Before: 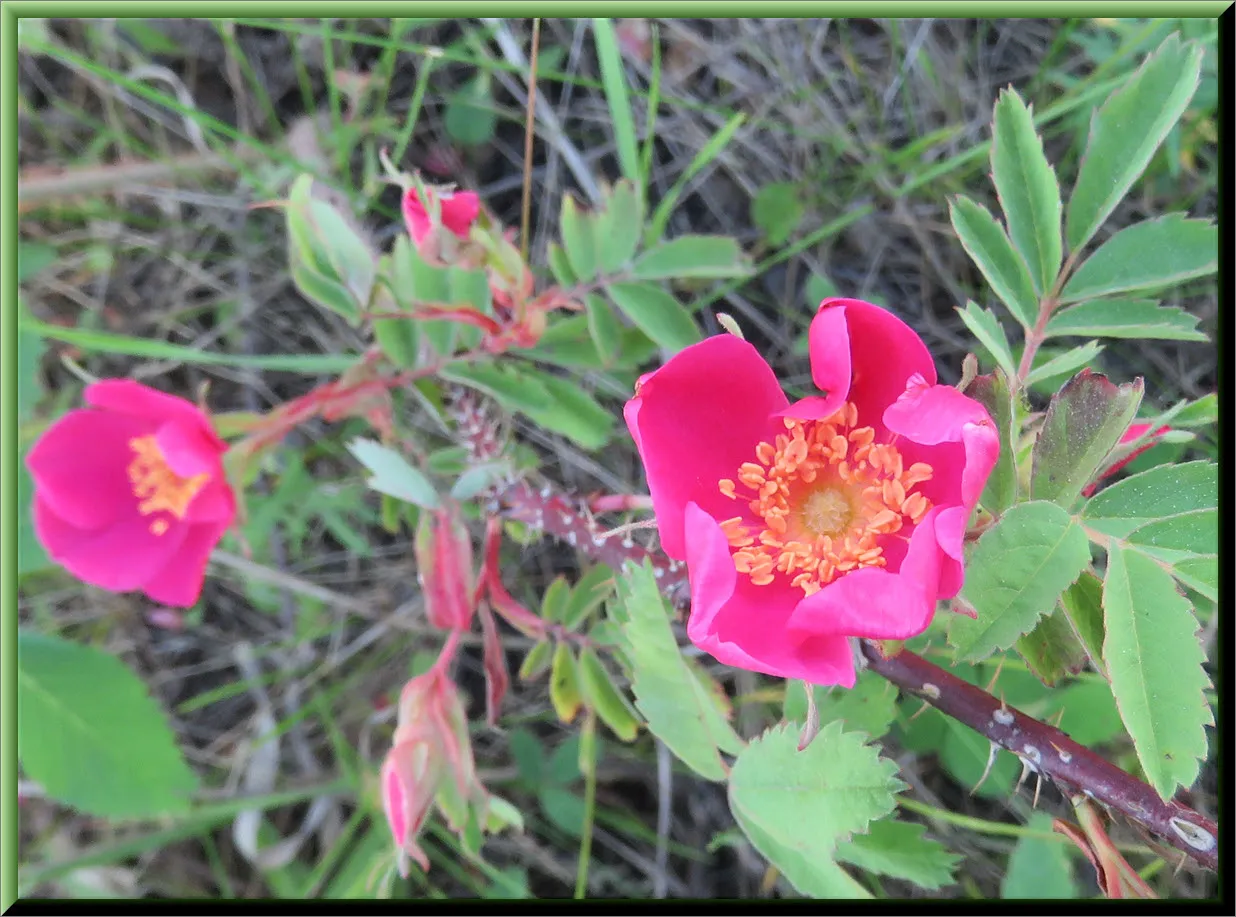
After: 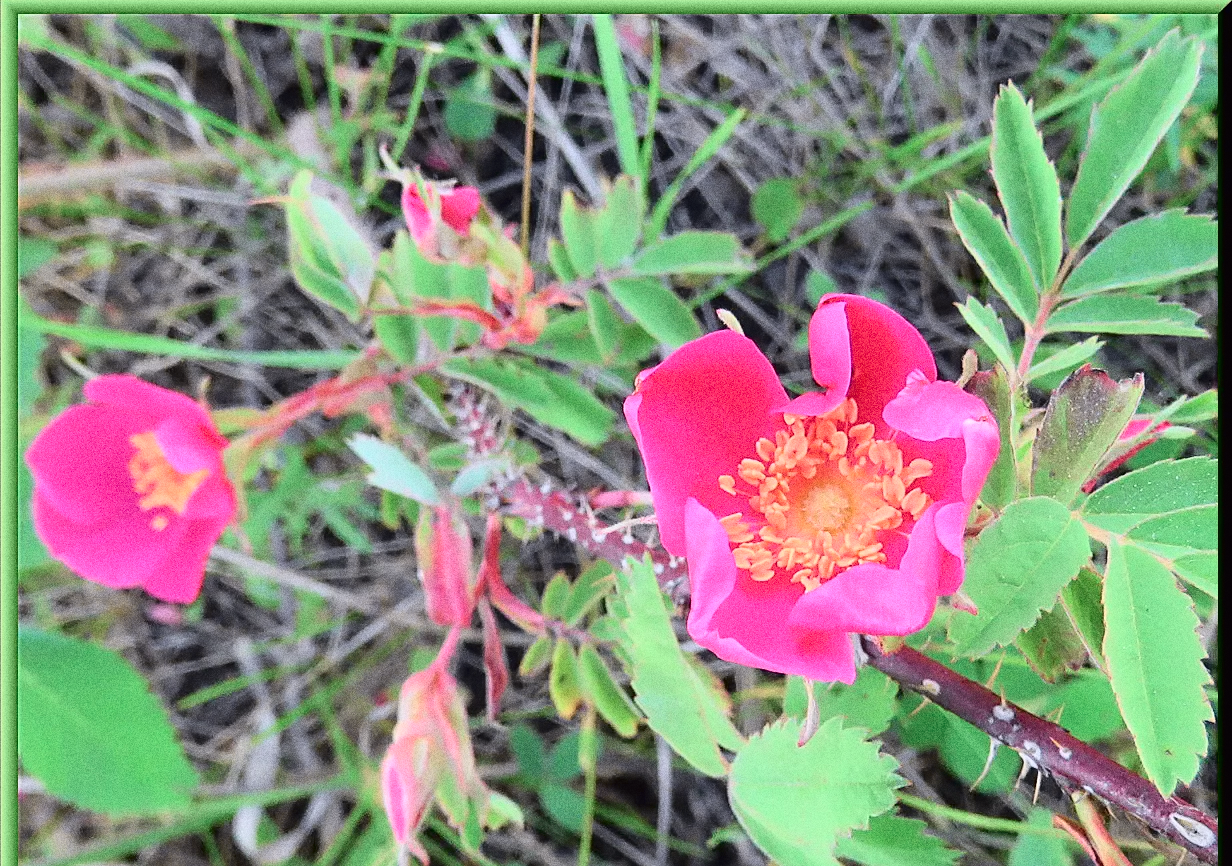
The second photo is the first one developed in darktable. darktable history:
tone curve: curves: ch0 [(0, 0.011) (0.053, 0.026) (0.174, 0.115) (0.398, 0.444) (0.673, 0.775) (0.829, 0.906) (0.991, 0.981)]; ch1 [(0, 0) (0.264, 0.22) (0.407, 0.373) (0.463, 0.457) (0.492, 0.501) (0.512, 0.513) (0.54, 0.543) (0.585, 0.617) (0.659, 0.686) (0.78, 0.8) (1, 1)]; ch2 [(0, 0) (0.438, 0.449) (0.473, 0.469) (0.503, 0.5) (0.523, 0.534) (0.562, 0.591) (0.612, 0.627) (0.701, 0.707) (1, 1)], color space Lab, independent channels, preserve colors none
grain: coarseness 0.09 ISO, strength 40%
crop: top 0.448%, right 0.264%, bottom 5.045%
sharpen: on, module defaults
